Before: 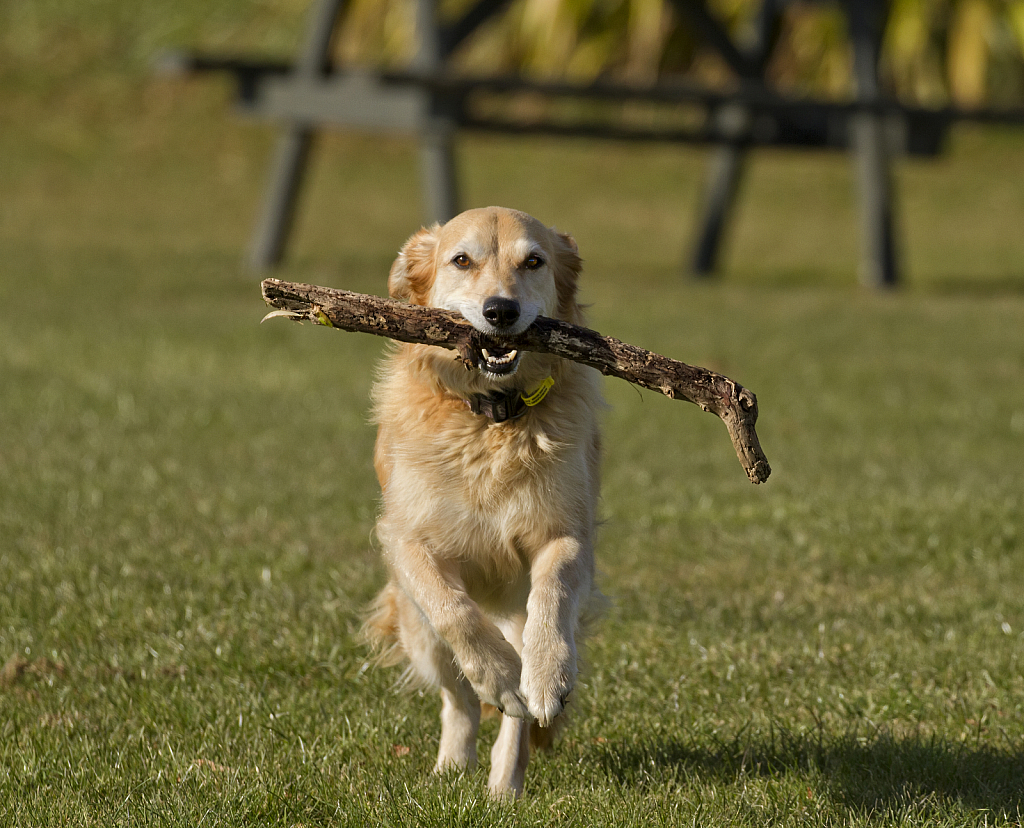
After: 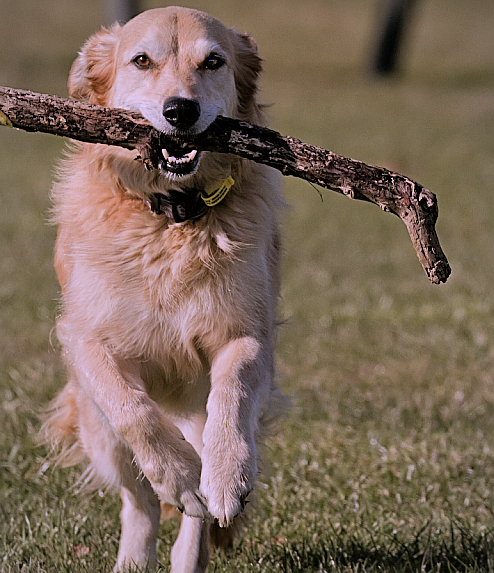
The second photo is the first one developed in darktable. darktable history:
filmic rgb: black relative exposure -7.72 EV, white relative exposure 4.44 EV, hardness 3.75, latitude 38.56%, contrast 0.98, highlights saturation mix 9.29%, shadows ↔ highlights balance 4.92%
tone equalizer: edges refinement/feathering 500, mask exposure compensation -1.57 EV, preserve details no
crop: left 31.345%, top 24.266%, right 20.342%, bottom 6.453%
color correction: highlights a* 15.17, highlights b* -24.63
exposure: compensate exposure bias true, compensate highlight preservation false
sharpen: on, module defaults
vignetting: brightness -0.19, saturation -0.302
